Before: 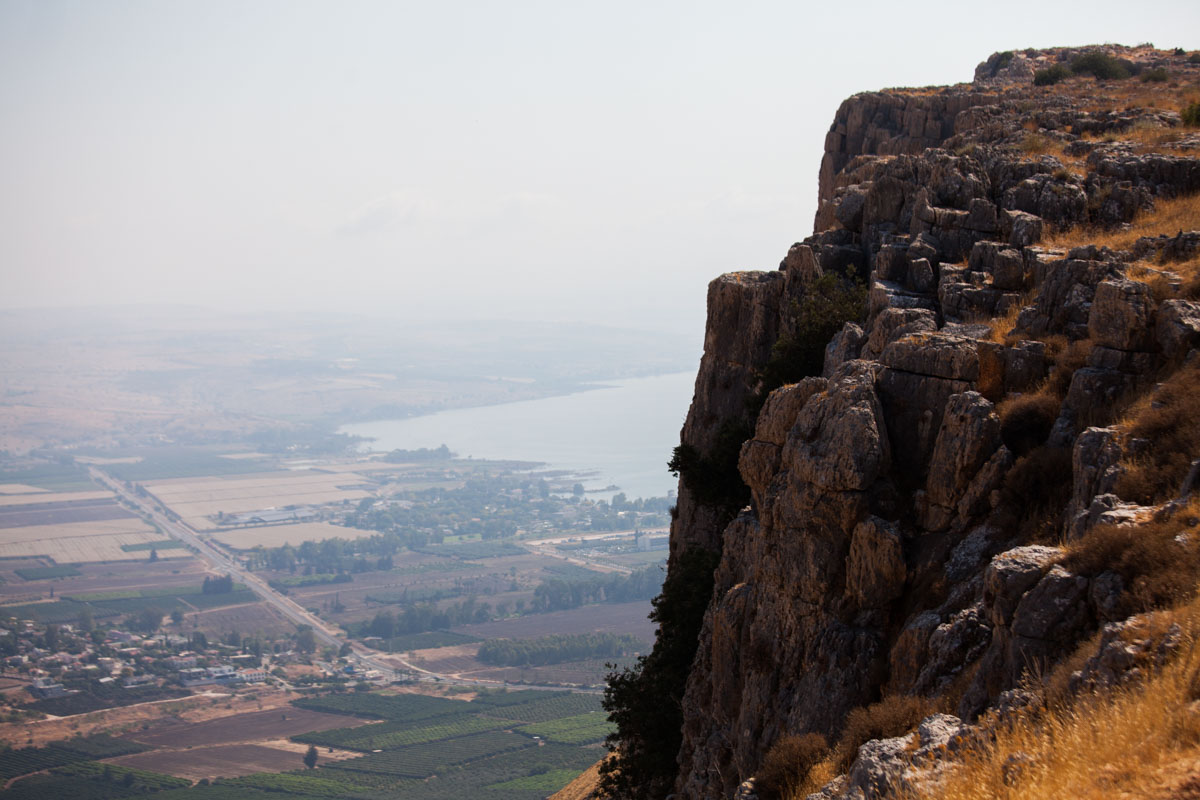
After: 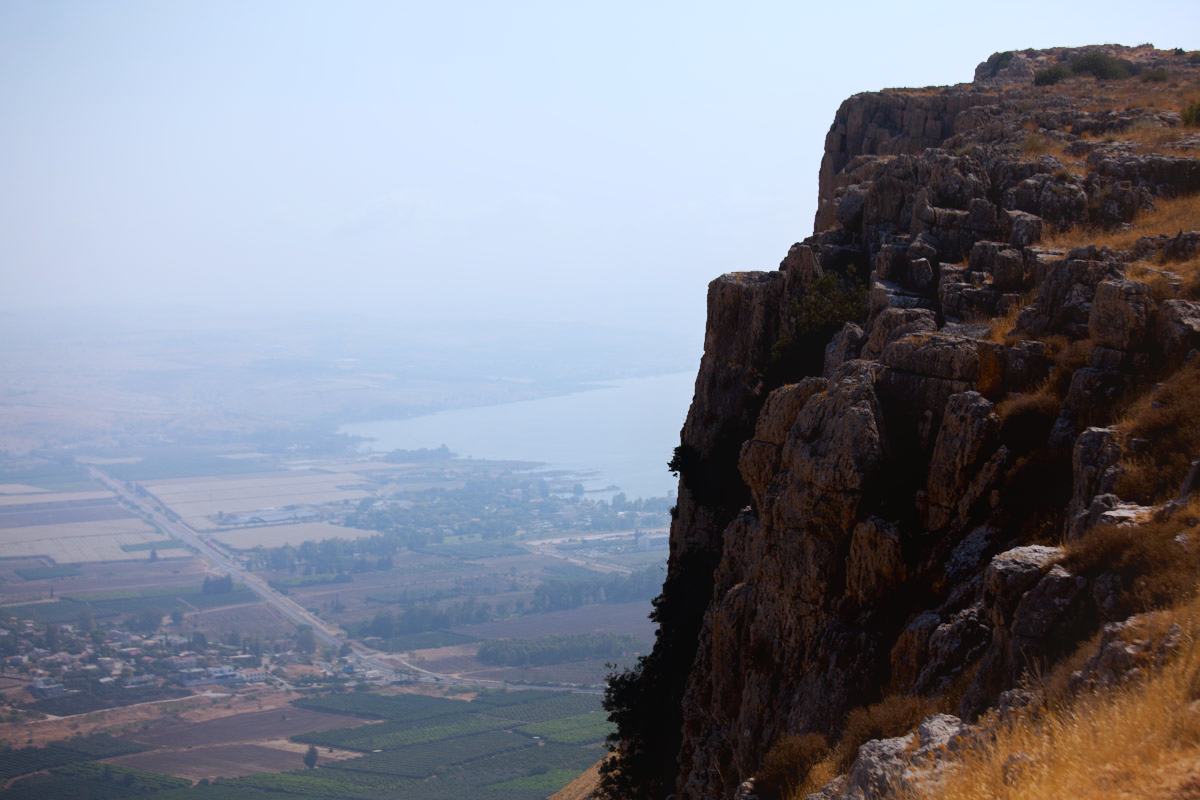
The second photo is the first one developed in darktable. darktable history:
color calibration: x 0.37, y 0.382, temperature 4313.32 K
exposure: black level correction 0.005, exposure 0.001 EV, compensate highlight preservation false
contrast equalizer: octaves 7, y [[0.6 ×6], [0.55 ×6], [0 ×6], [0 ×6], [0 ×6]], mix -1
